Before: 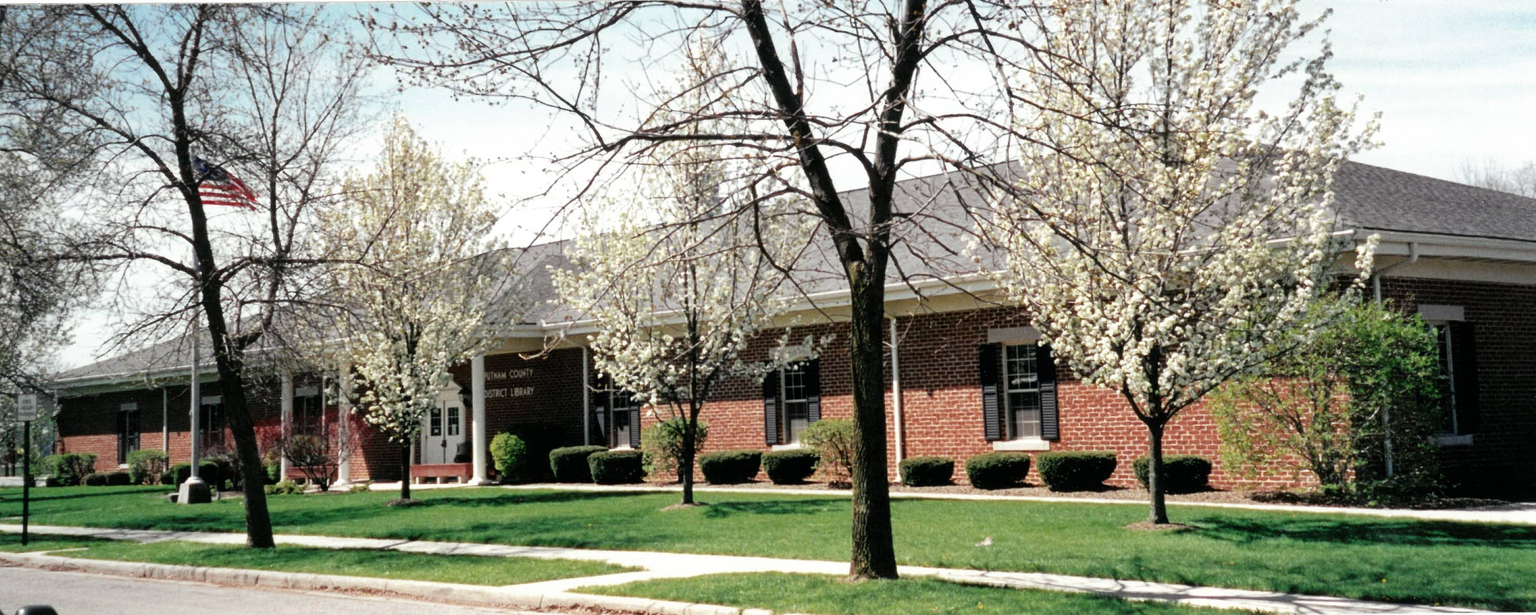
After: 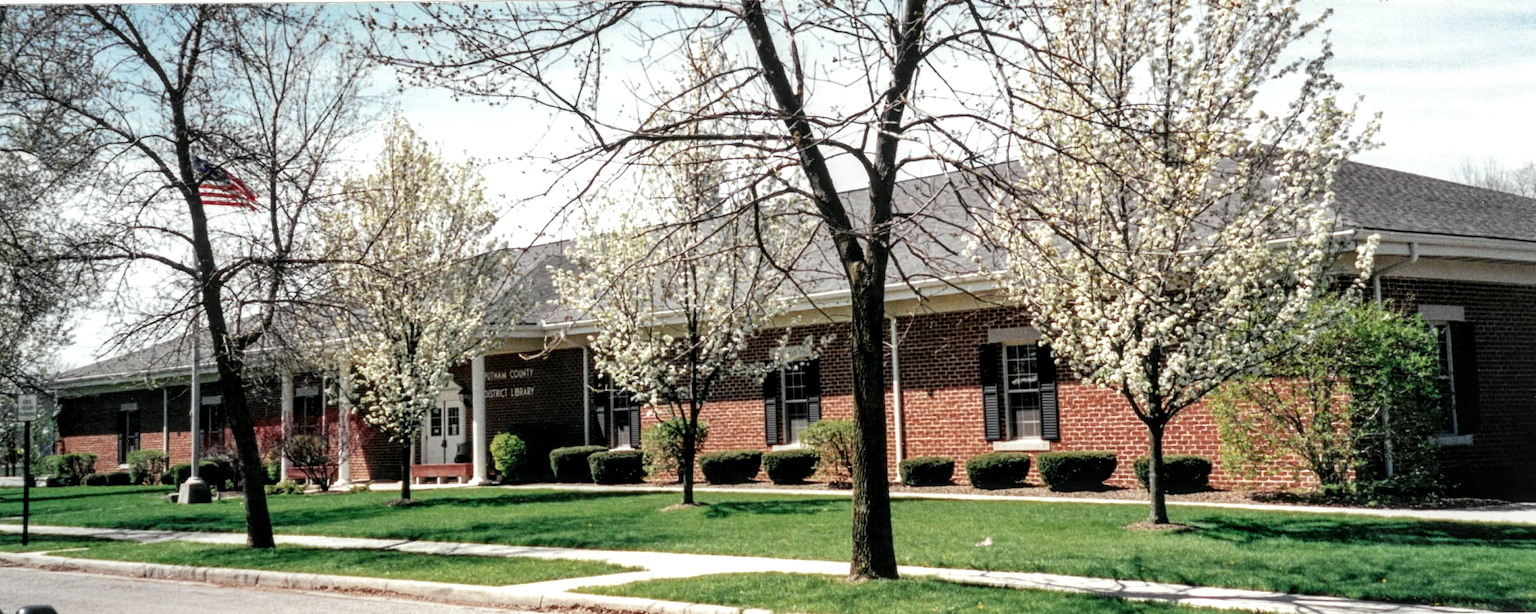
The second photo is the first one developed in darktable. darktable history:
local contrast: highlights 61%, detail 143%, midtone range 0.421
